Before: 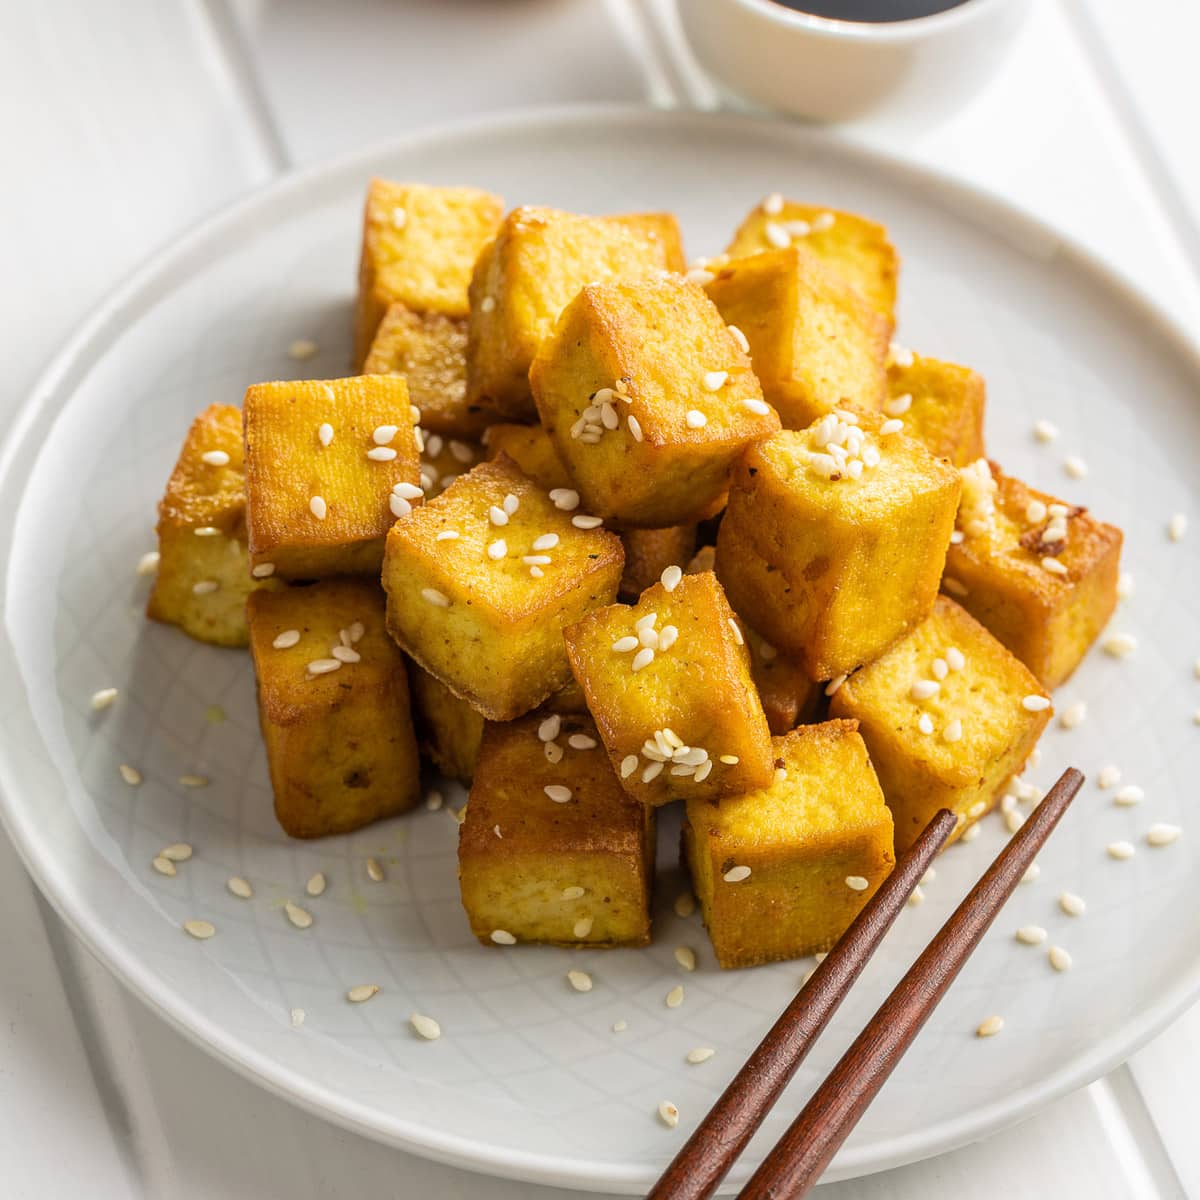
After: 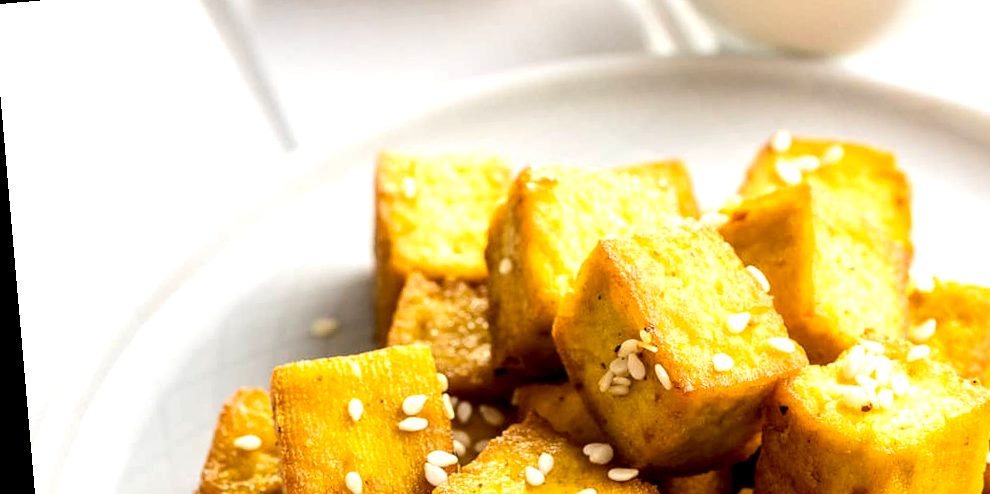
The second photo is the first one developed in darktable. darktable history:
rotate and perspective: rotation -4.98°, automatic cropping off
tone equalizer: -8 EV -0.75 EV, -7 EV -0.7 EV, -6 EV -0.6 EV, -5 EV -0.4 EV, -3 EV 0.4 EV, -2 EV 0.6 EV, -1 EV 0.7 EV, +0 EV 0.75 EV, edges refinement/feathering 500, mask exposure compensation -1.57 EV, preserve details no
exposure: black level correction 0.016, exposure -0.009 EV, compensate highlight preservation false
crop: left 0.579%, top 7.627%, right 23.167%, bottom 54.275%
